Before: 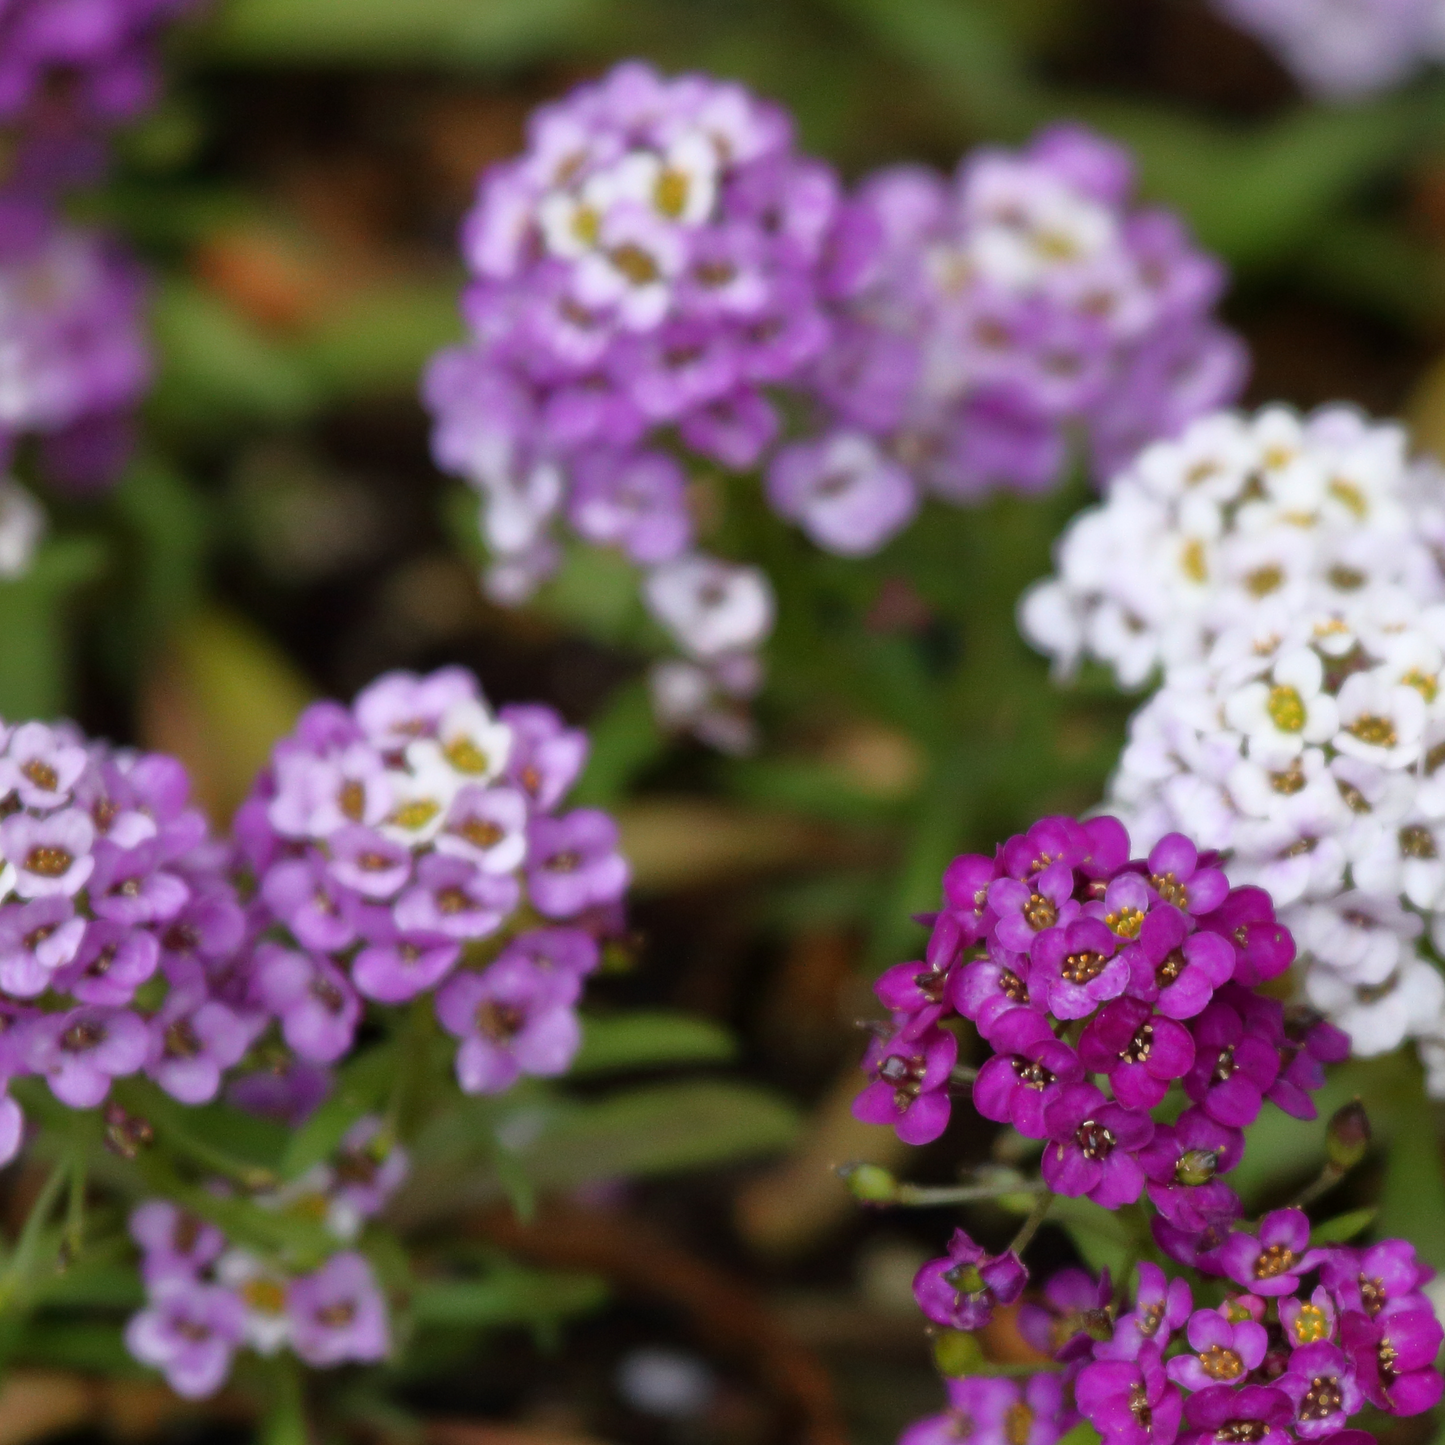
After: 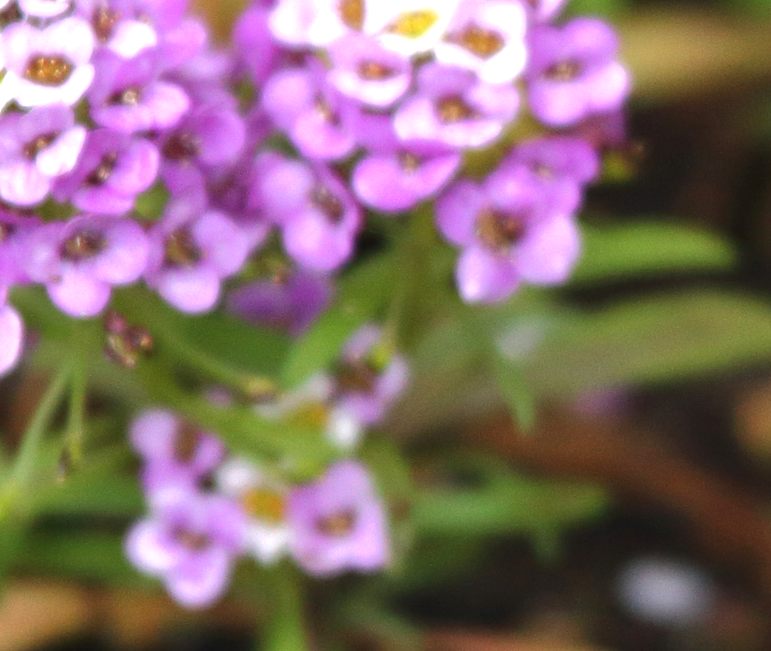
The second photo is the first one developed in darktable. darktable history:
exposure: black level correction -0.002, exposure 1.115 EV, compensate highlight preservation false
crop and rotate: top 54.778%, right 46.61%, bottom 0.159%
